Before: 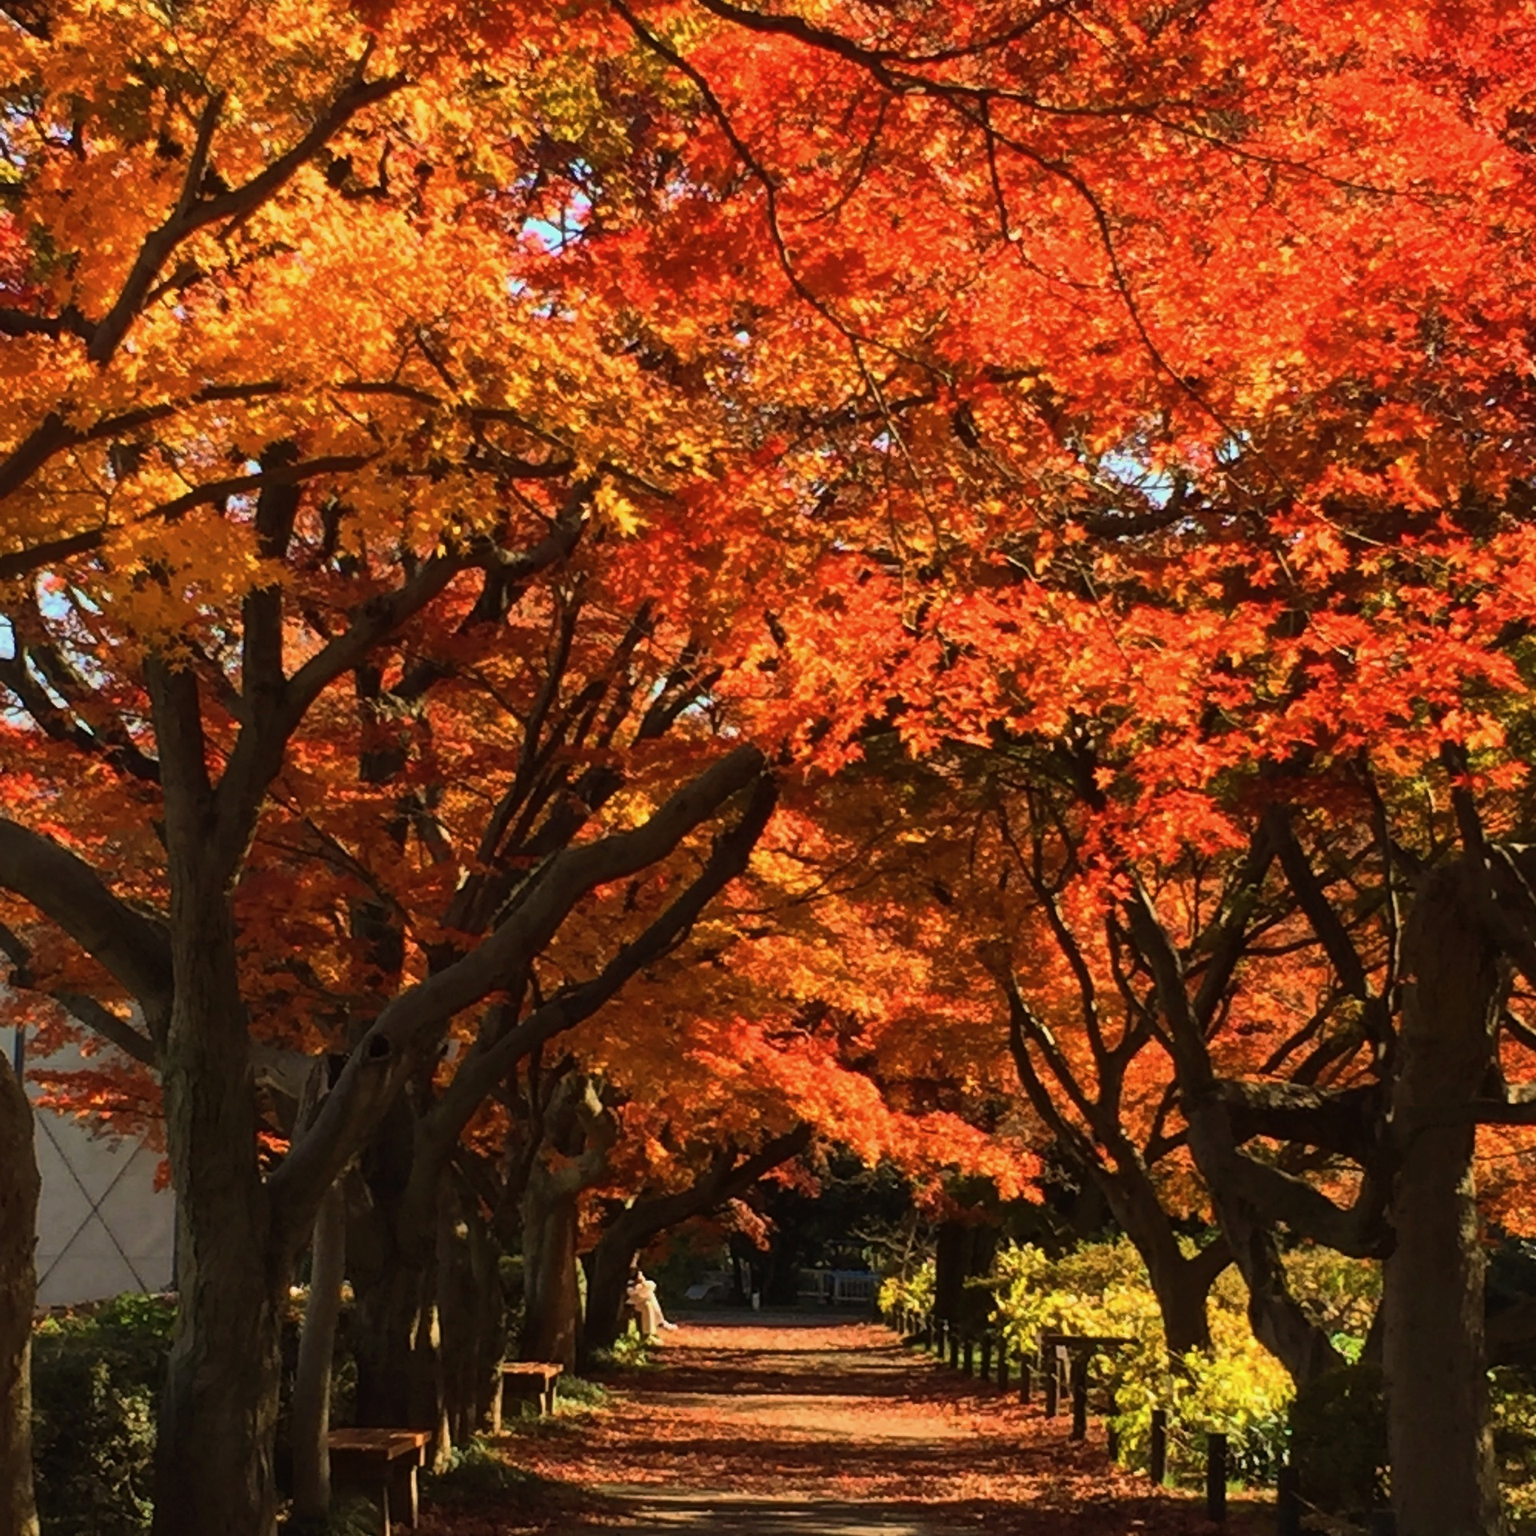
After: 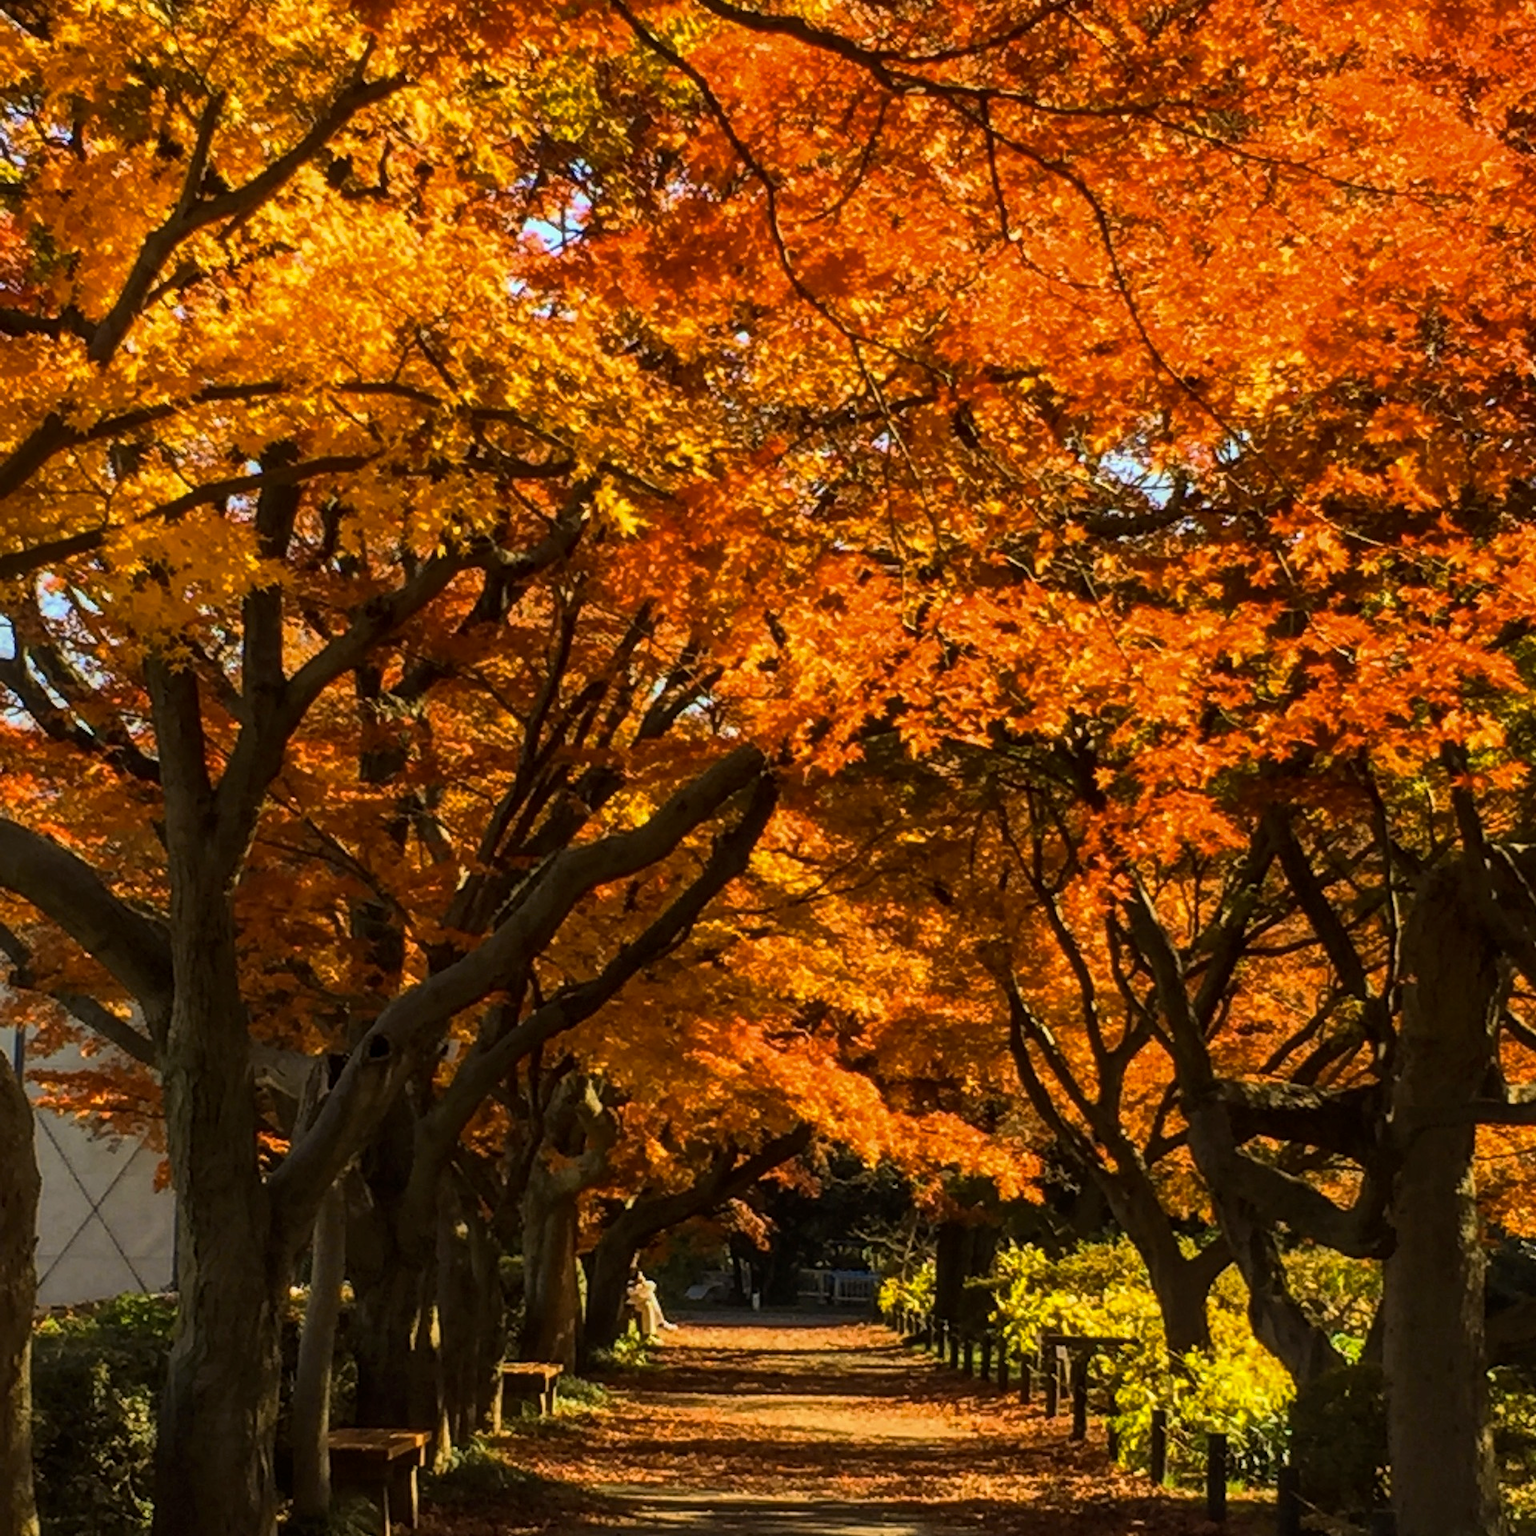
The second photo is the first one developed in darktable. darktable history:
color contrast: green-magenta contrast 0.85, blue-yellow contrast 1.25, unbound 0
local contrast: on, module defaults
